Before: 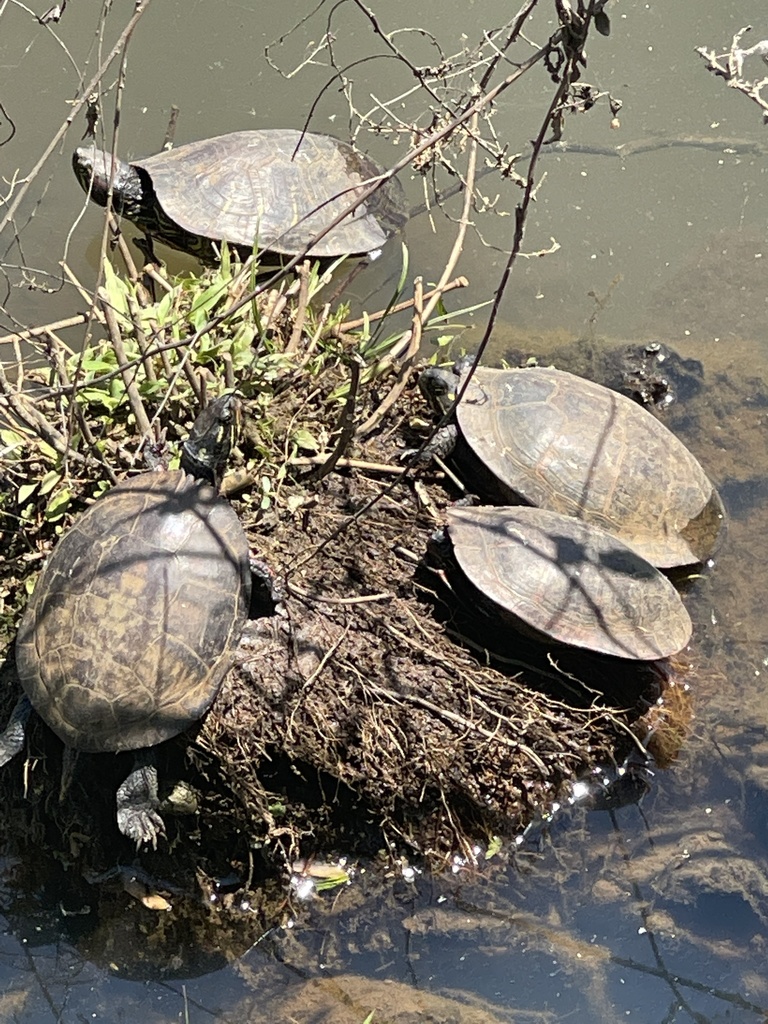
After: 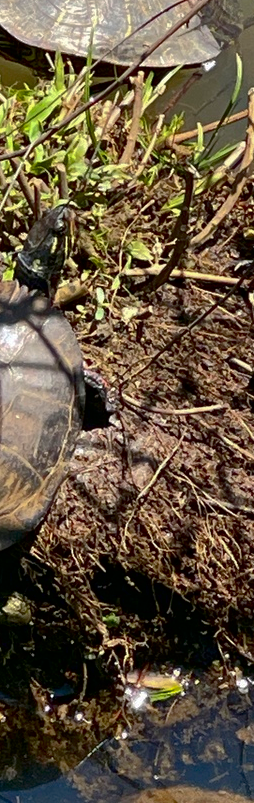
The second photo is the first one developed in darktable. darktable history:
contrast brightness saturation: contrast 0.125, brightness -0.236, saturation 0.145
crop and rotate: left 21.717%, top 18.52%, right 45.155%, bottom 2.979%
shadows and highlights: highlights -59.98
